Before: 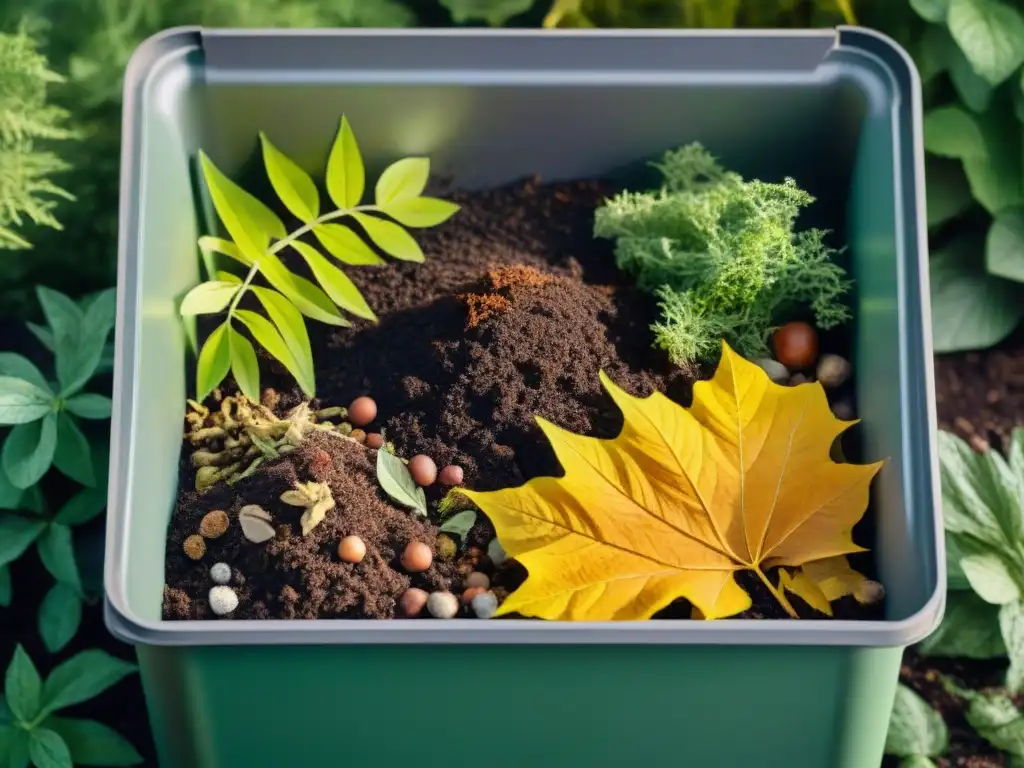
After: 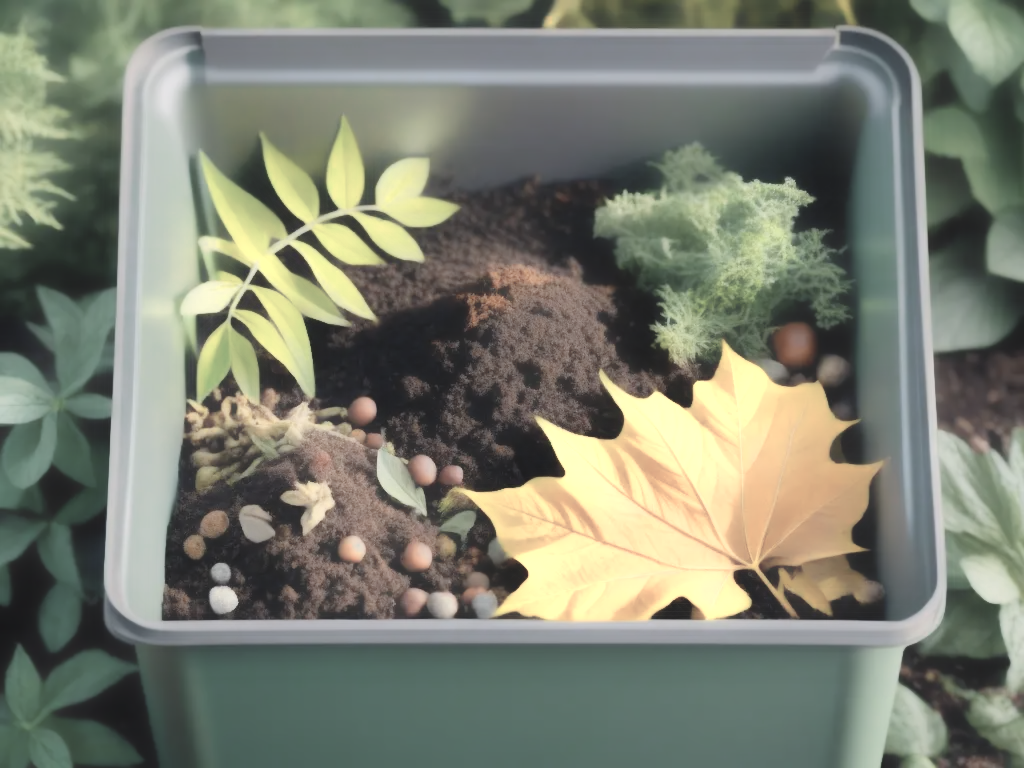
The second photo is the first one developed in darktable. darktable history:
contrast equalizer: octaves 7, y [[0.5, 0.542, 0.583, 0.625, 0.667, 0.708], [0.5 ×6], [0.5 ×6], [0 ×6], [0 ×6]], mix -0.988
contrast brightness saturation: brightness 0.188, saturation -0.505
color zones: curves: ch0 [(0.018, 0.548) (0.224, 0.64) (0.425, 0.447) (0.675, 0.575) (0.732, 0.579)]; ch1 [(0.066, 0.487) (0.25, 0.5) (0.404, 0.43) (0.75, 0.421) (0.956, 0.421)]; ch2 [(0.044, 0.561) (0.215, 0.465) (0.399, 0.544) (0.465, 0.548) (0.614, 0.447) (0.724, 0.43) (0.882, 0.623) (0.956, 0.632)]
